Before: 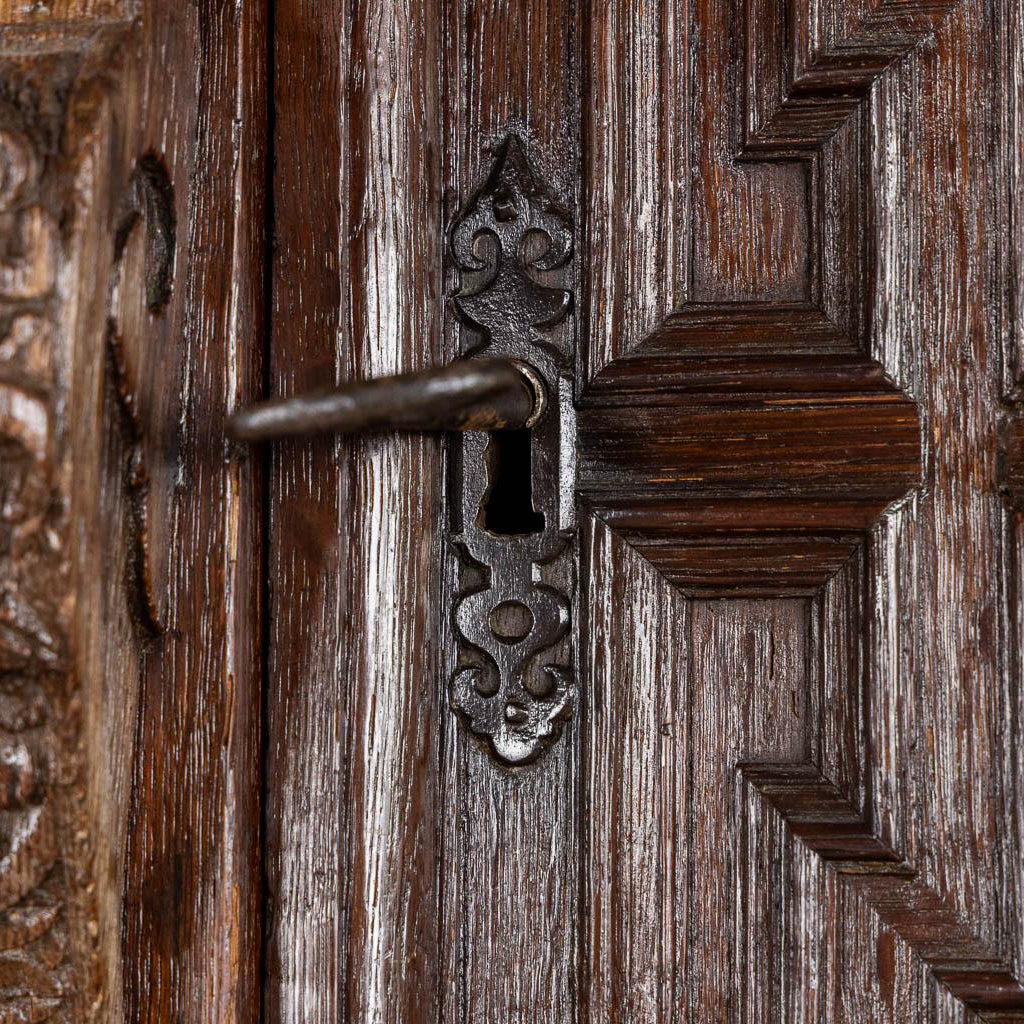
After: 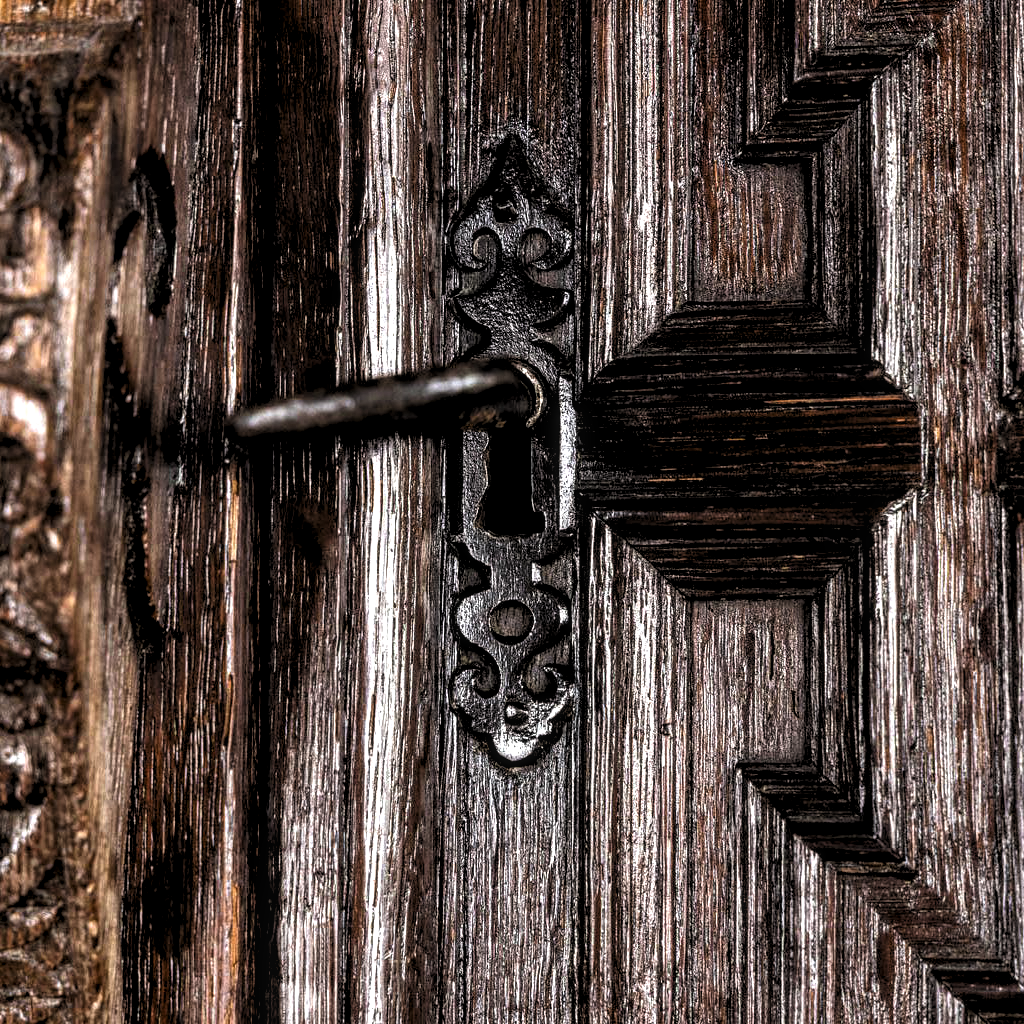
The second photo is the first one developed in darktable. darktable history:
local contrast: on, module defaults
levels: black 0.059%, levels [0.182, 0.542, 0.902]
exposure: black level correction 0.001, exposure 0.499 EV, compensate highlight preservation false
